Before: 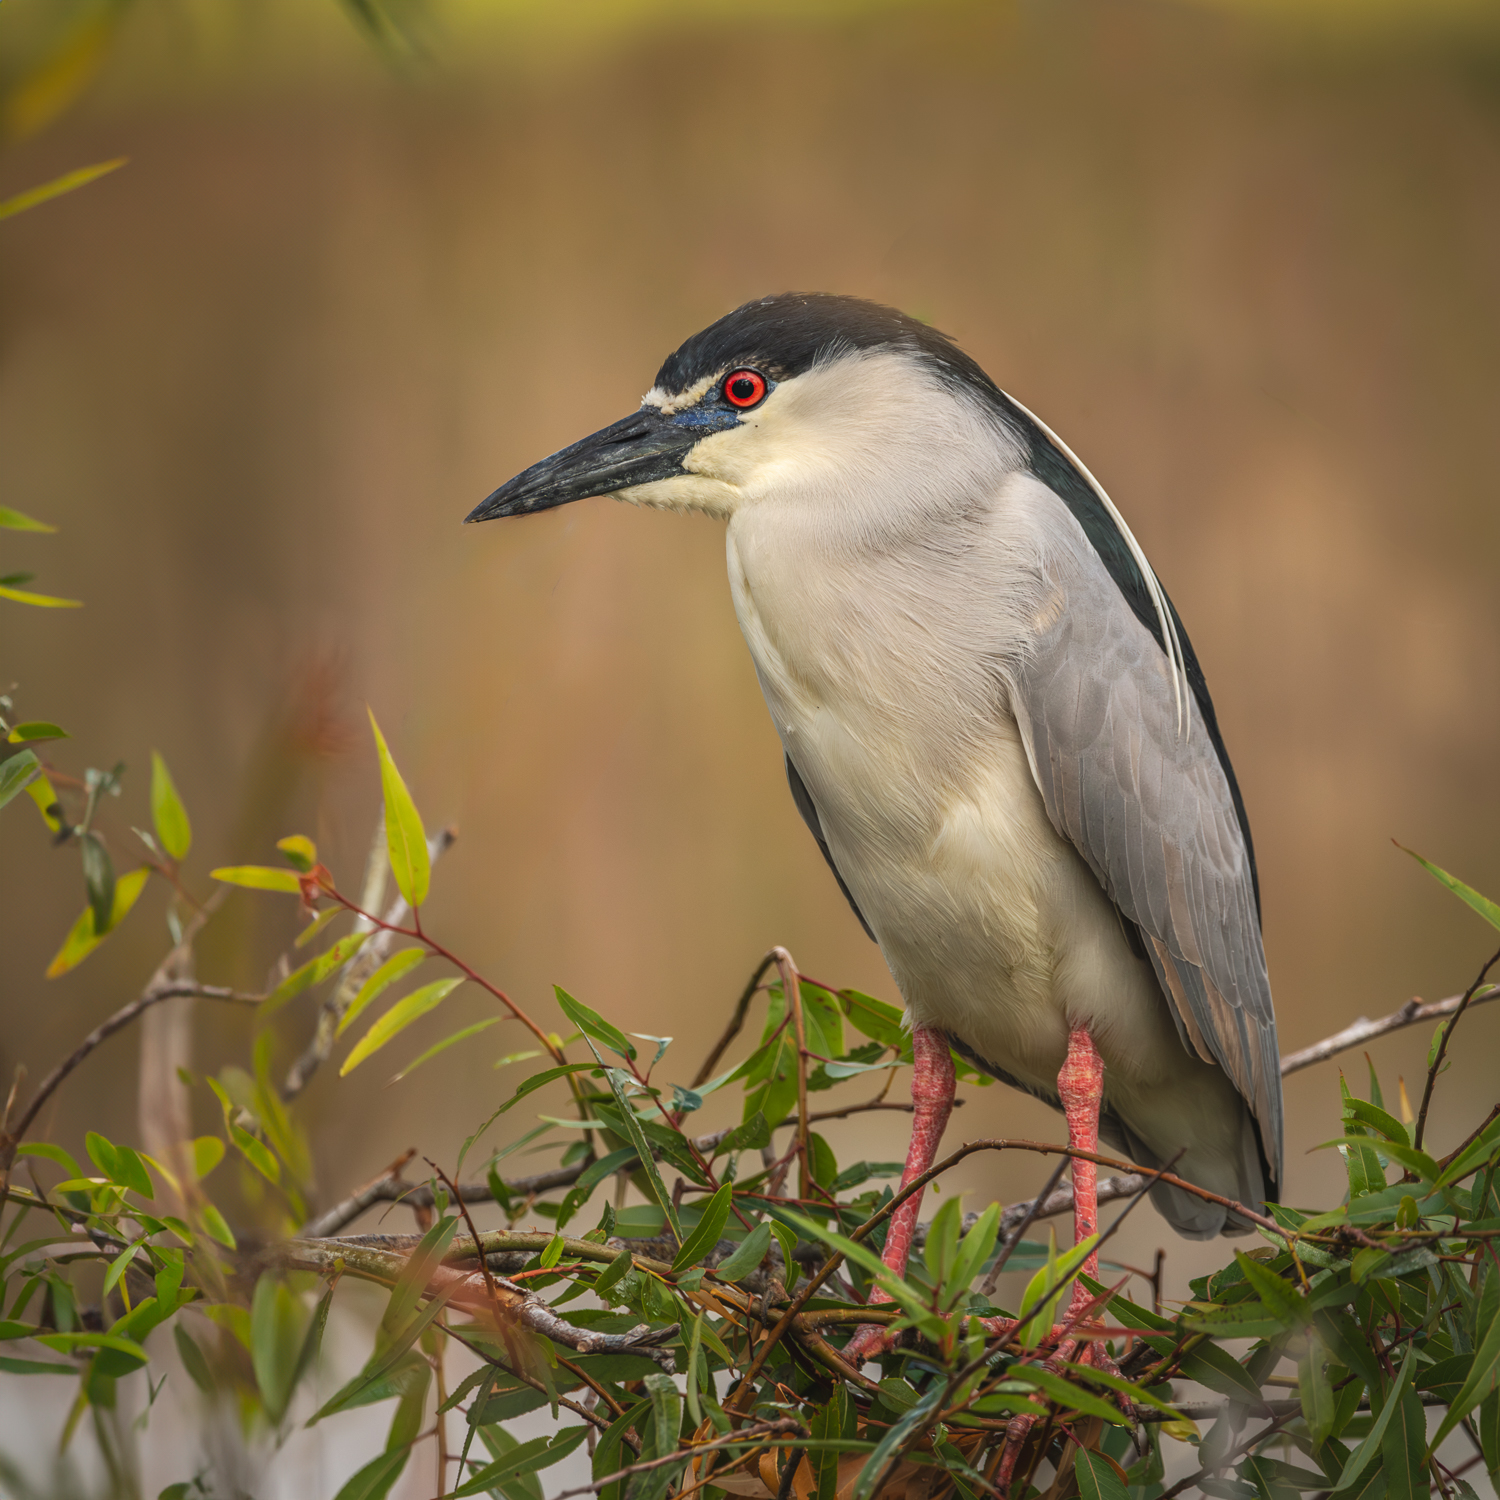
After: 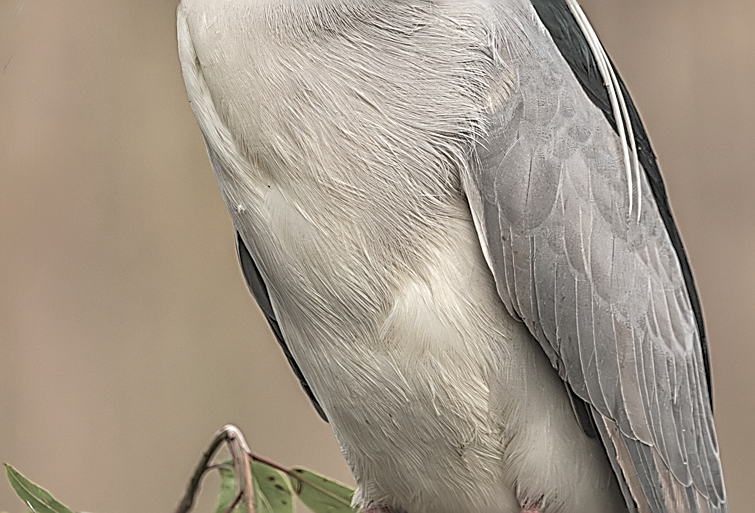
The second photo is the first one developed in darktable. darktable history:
contrast brightness saturation: brightness 0.189, saturation -0.514
sharpen: amount 1.867
crop: left 36.625%, top 34.767%, right 12.985%, bottom 30.482%
local contrast: on, module defaults
shadows and highlights: shadows 5.06, soften with gaussian
